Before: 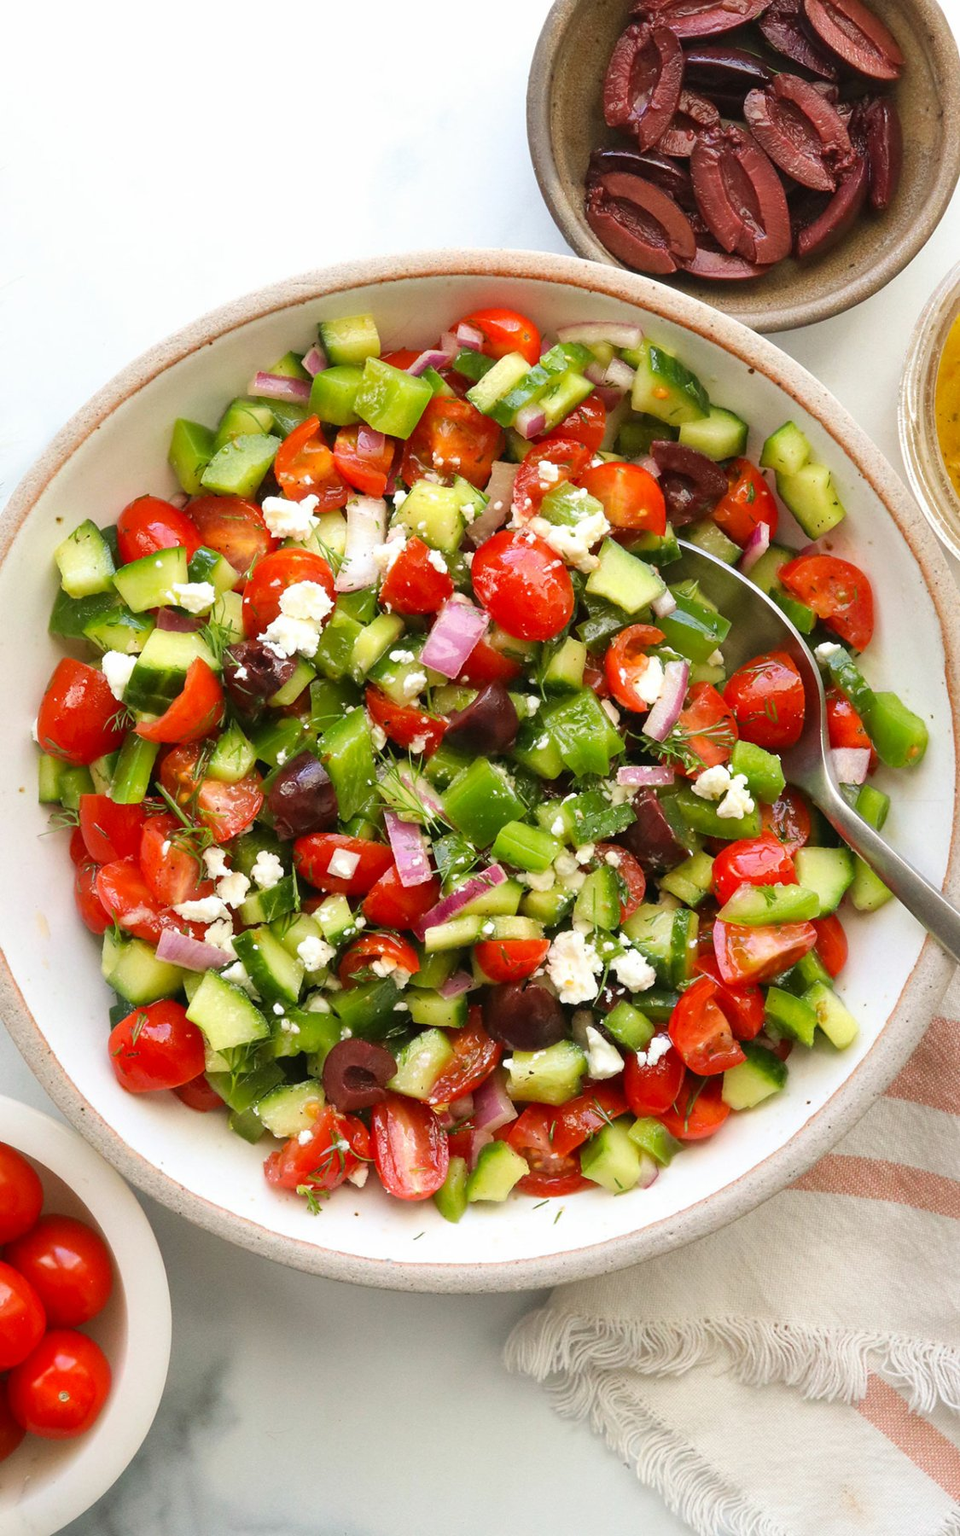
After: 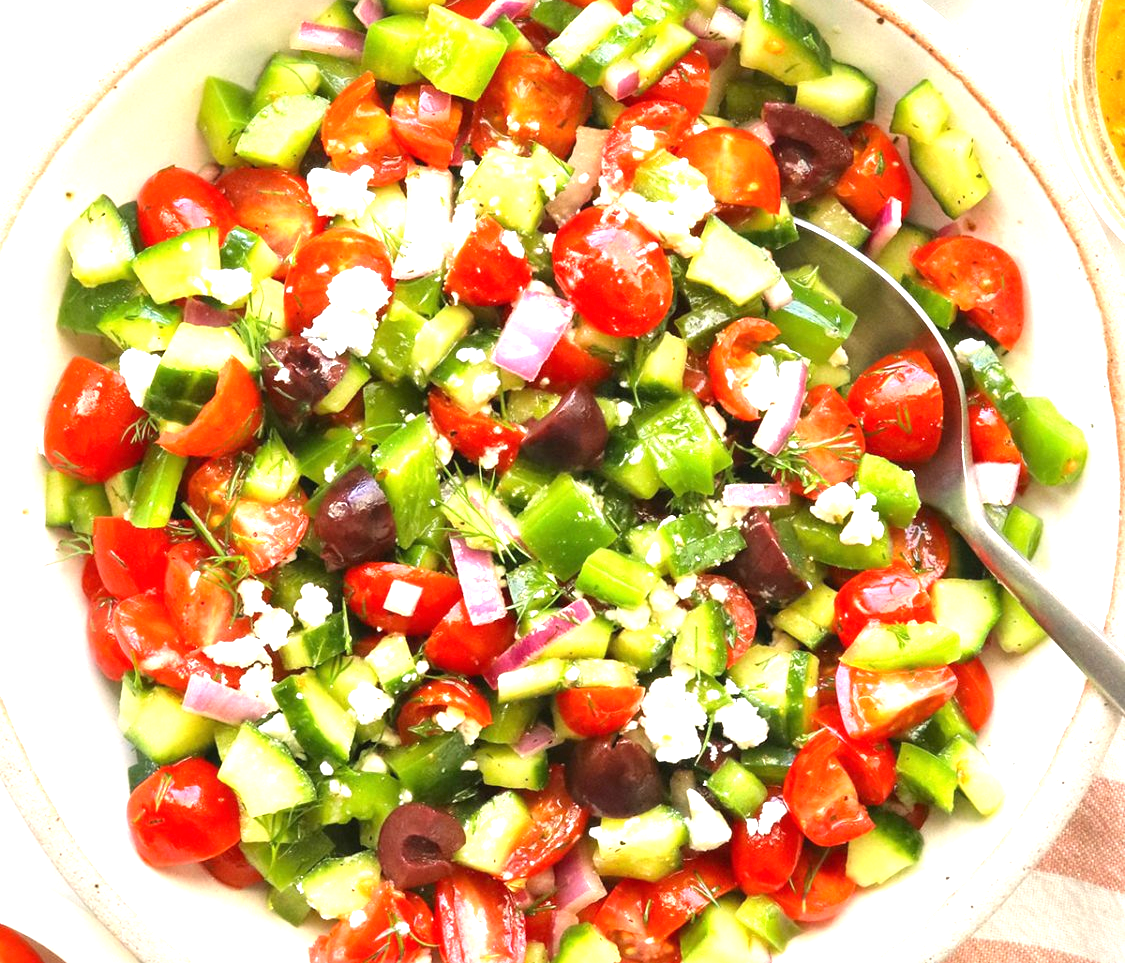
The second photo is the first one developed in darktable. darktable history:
crop and rotate: top 23.043%, bottom 23.437%
exposure: black level correction 0, exposure 1.2 EV, compensate exposure bias true, compensate highlight preservation false
